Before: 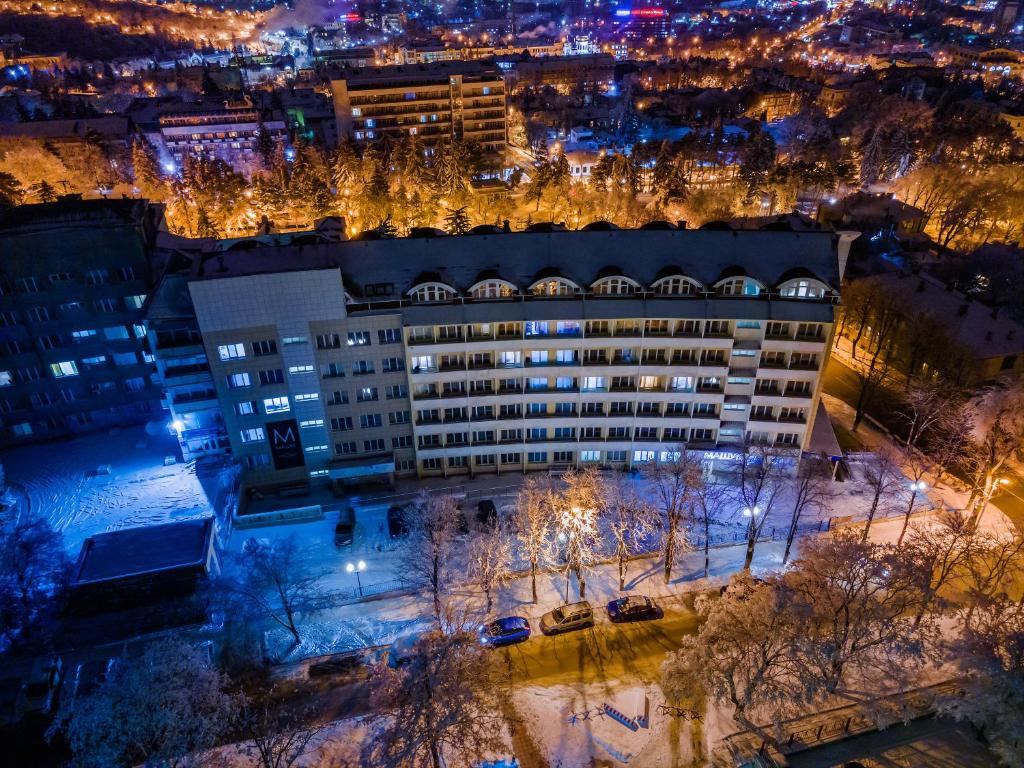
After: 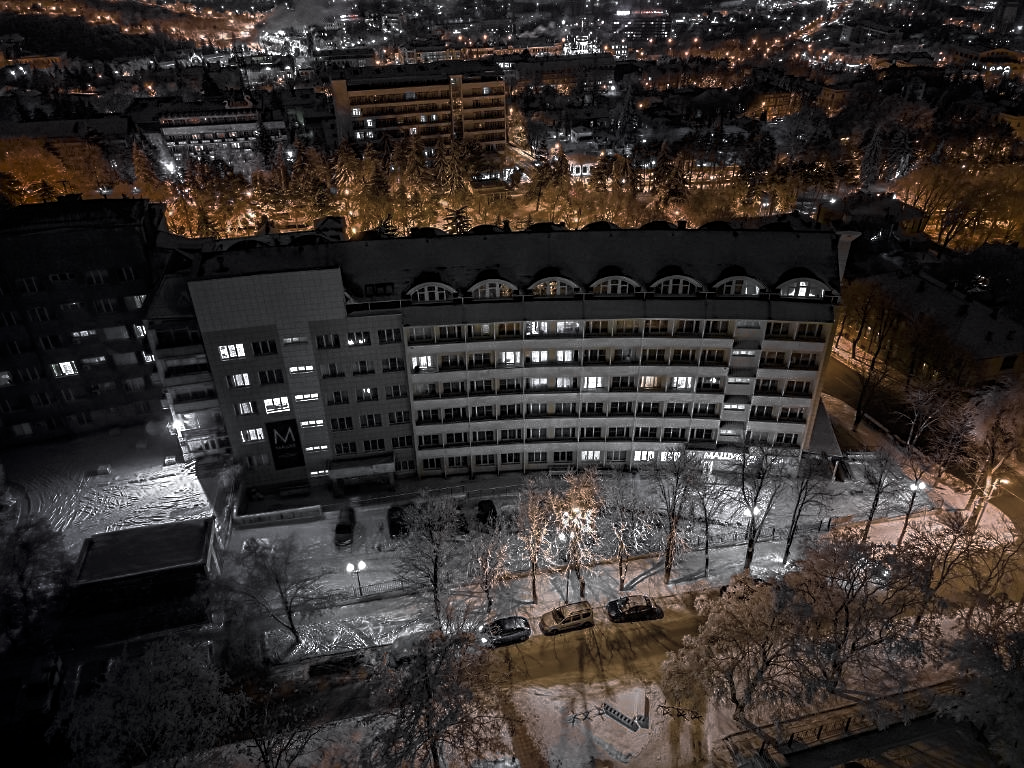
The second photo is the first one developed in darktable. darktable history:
sharpen: radius 2.175, amount 0.377, threshold 0.041
base curve: curves: ch0 [(0, 0) (0.595, 0.418) (1, 1)], preserve colors none
color zones: curves: ch0 [(0, 0.613) (0.01, 0.613) (0.245, 0.448) (0.498, 0.529) (0.642, 0.665) (0.879, 0.777) (0.99, 0.613)]; ch1 [(0, 0.035) (0.121, 0.189) (0.259, 0.197) (0.415, 0.061) (0.589, 0.022) (0.732, 0.022) (0.857, 0.026) (0.991, 0.053)]
shadows and highlights: shadows -55.13, highlights 86.81, soften with gaussian
